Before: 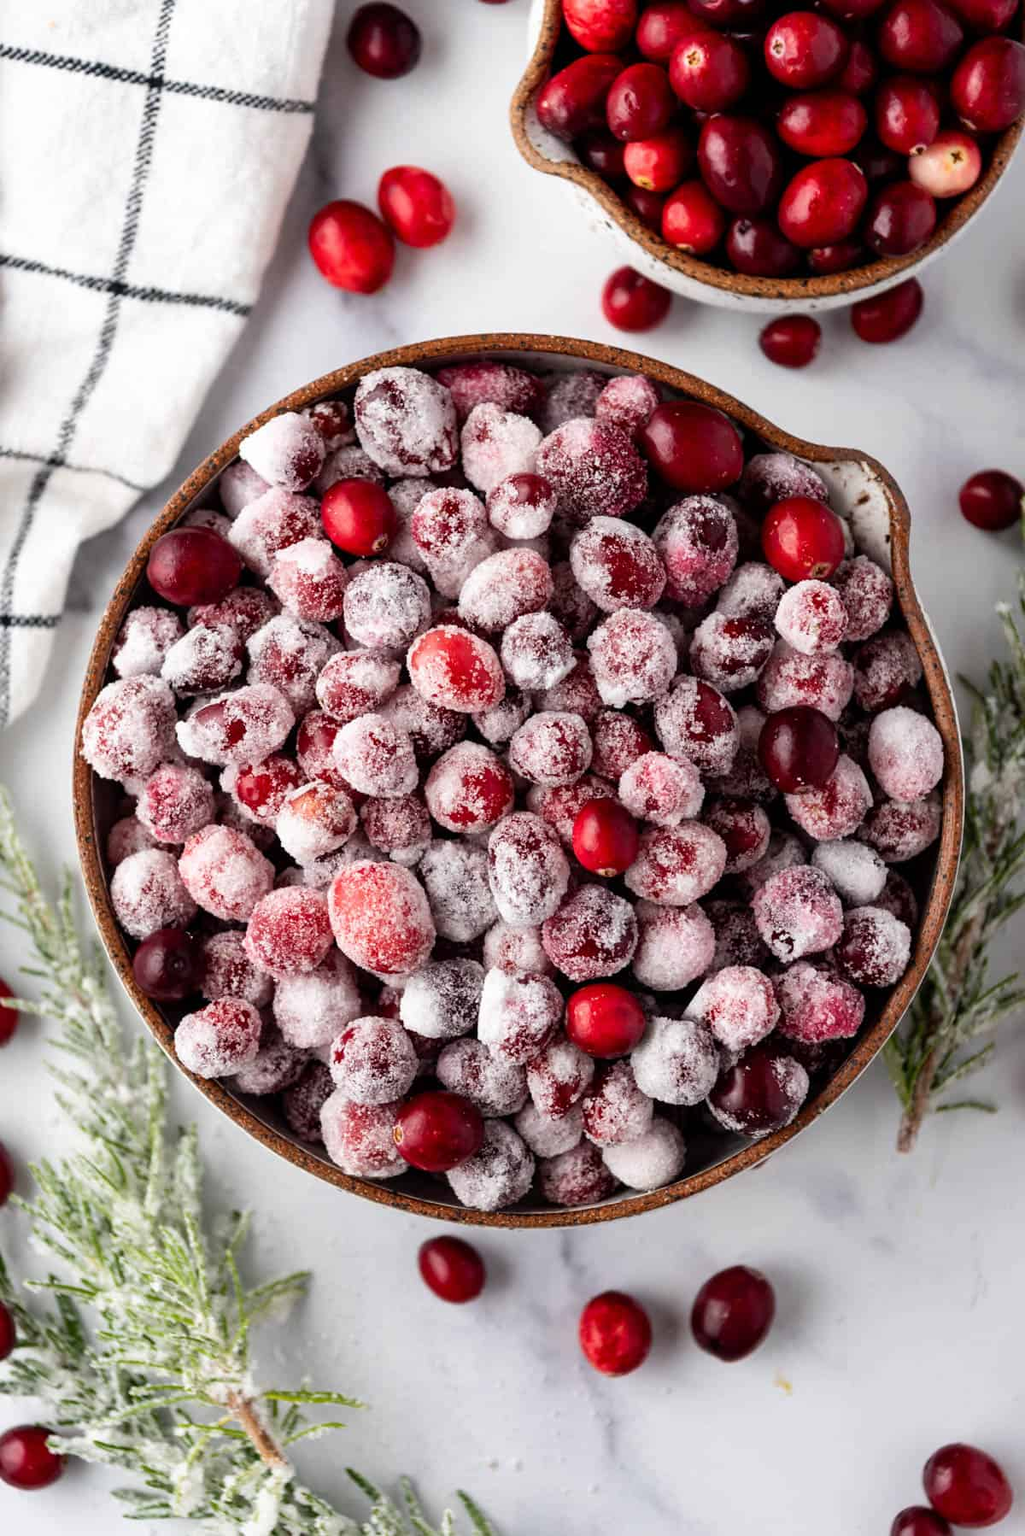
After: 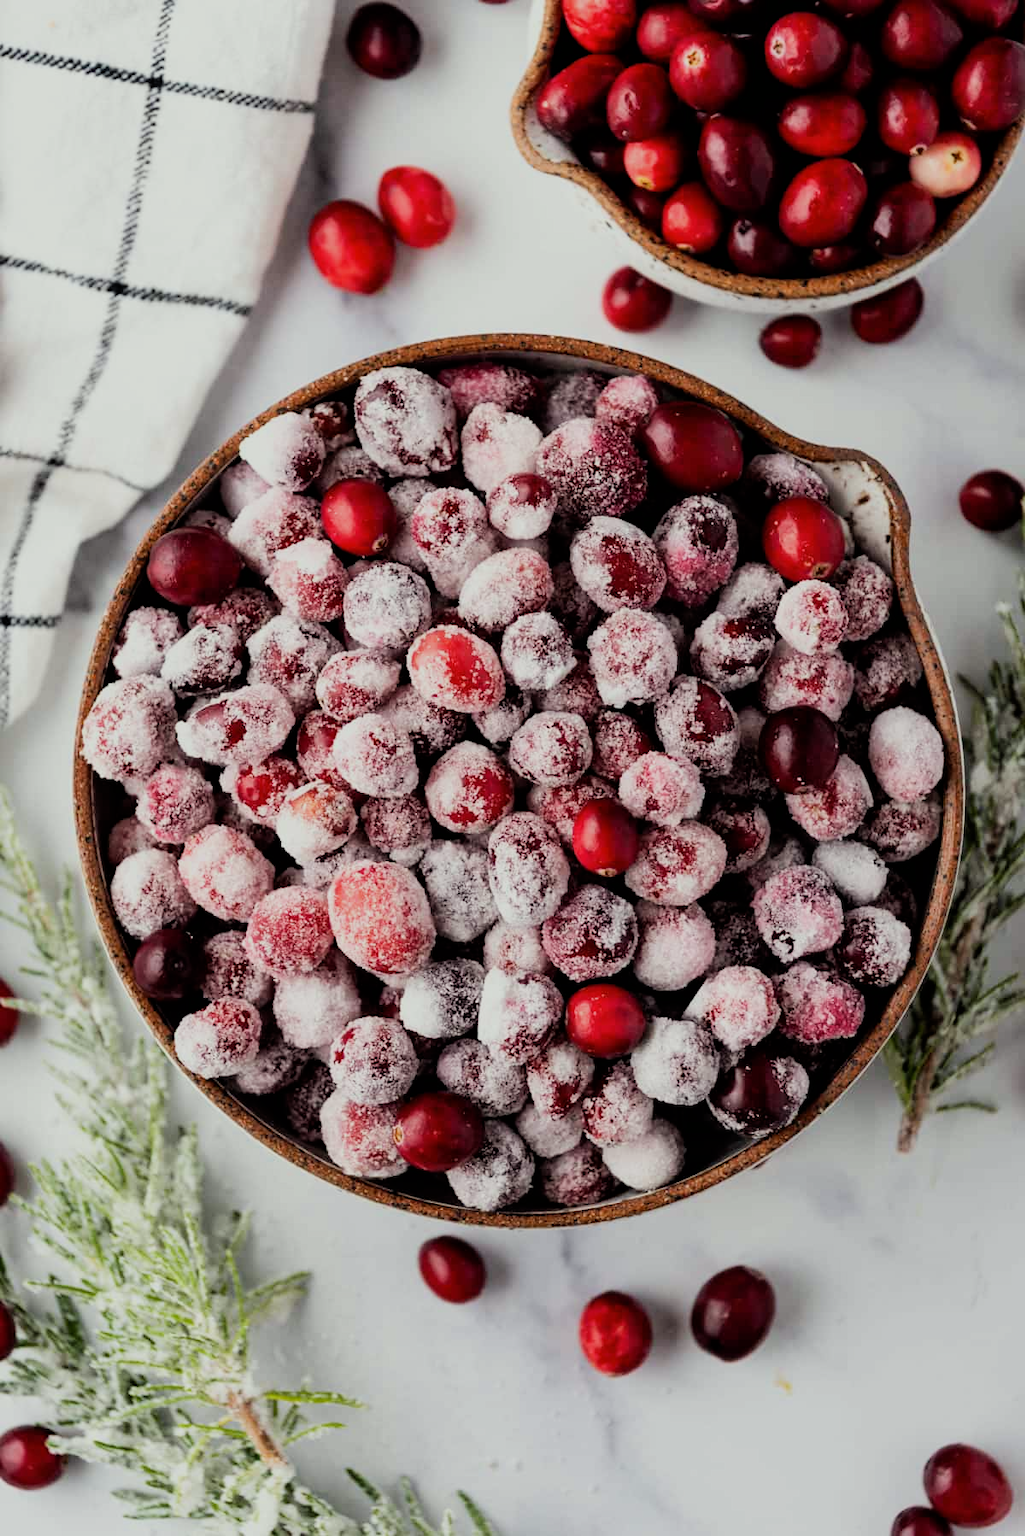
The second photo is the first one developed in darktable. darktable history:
filmic rgb: black relative exposure -7.65 EV, white relative exposure 4.56 EV, hardness 3.61, contrast 1.106
color correction: highlights a* -2.68, highlights b* 2.57
